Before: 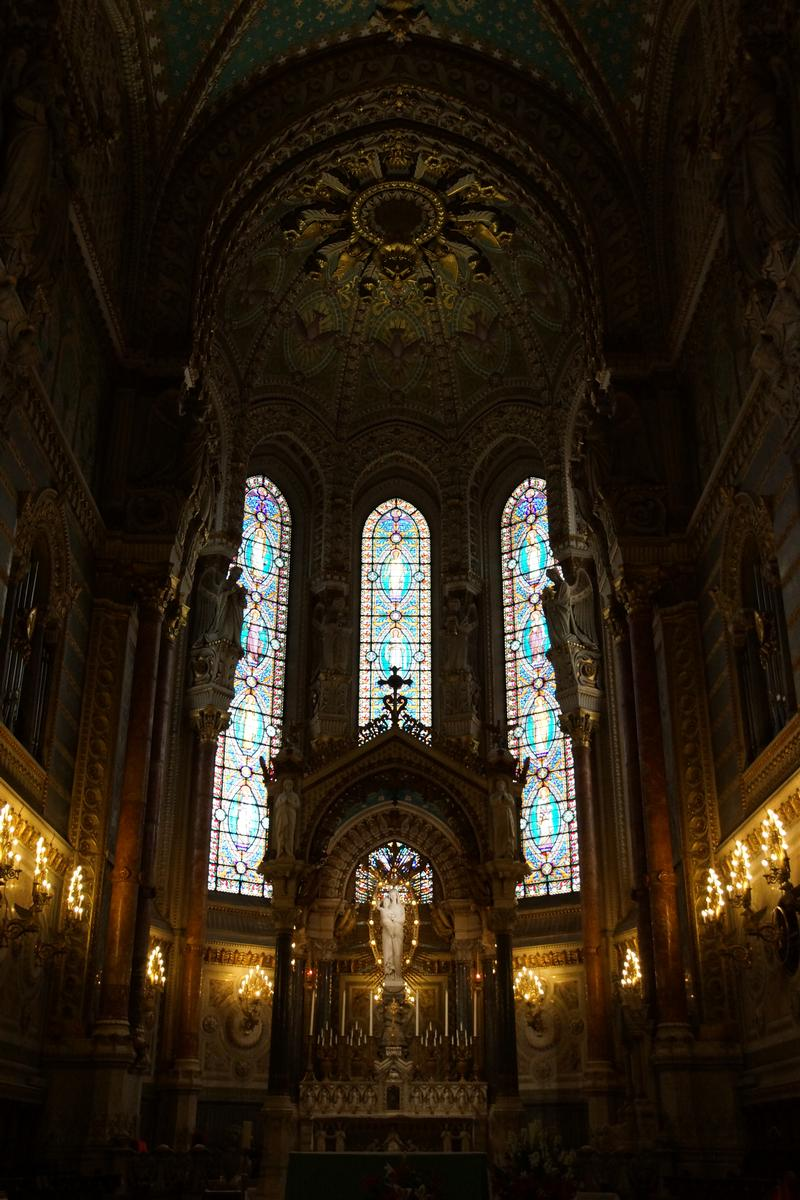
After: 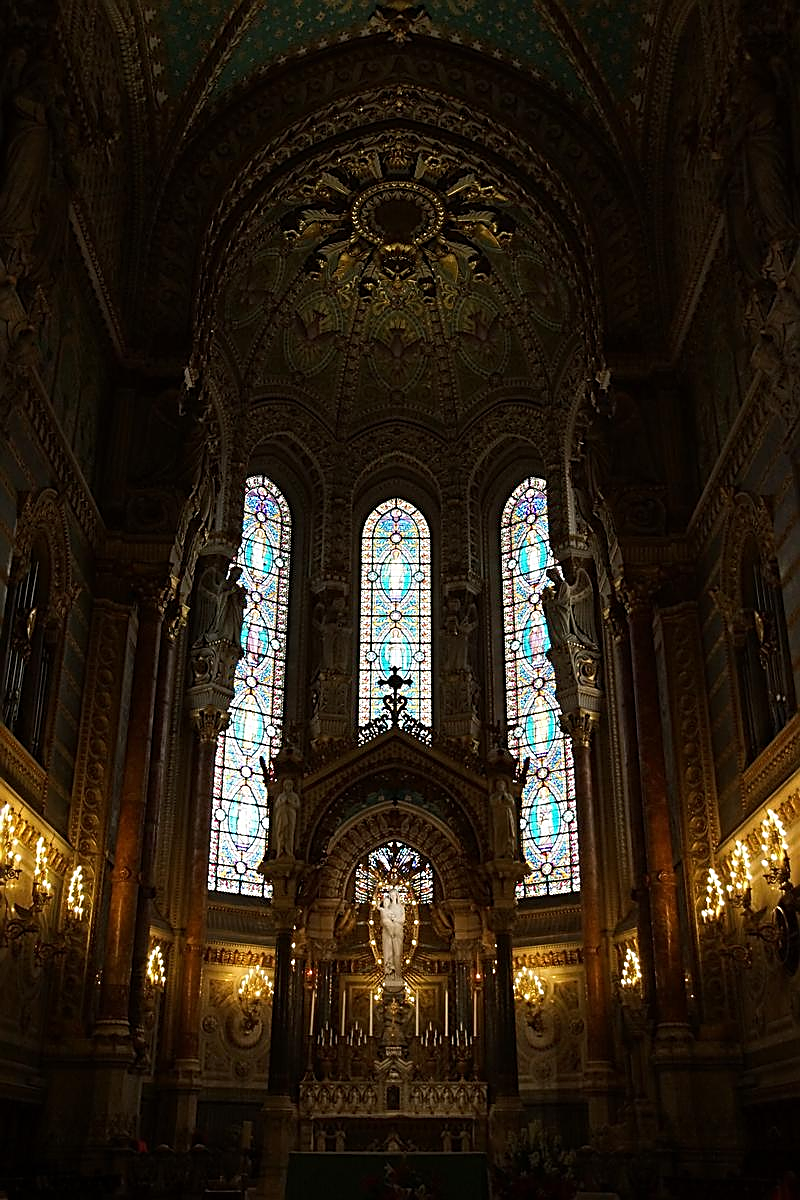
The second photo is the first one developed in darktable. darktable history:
tone equalizer: on, module defaults
sharpen: amount 1
